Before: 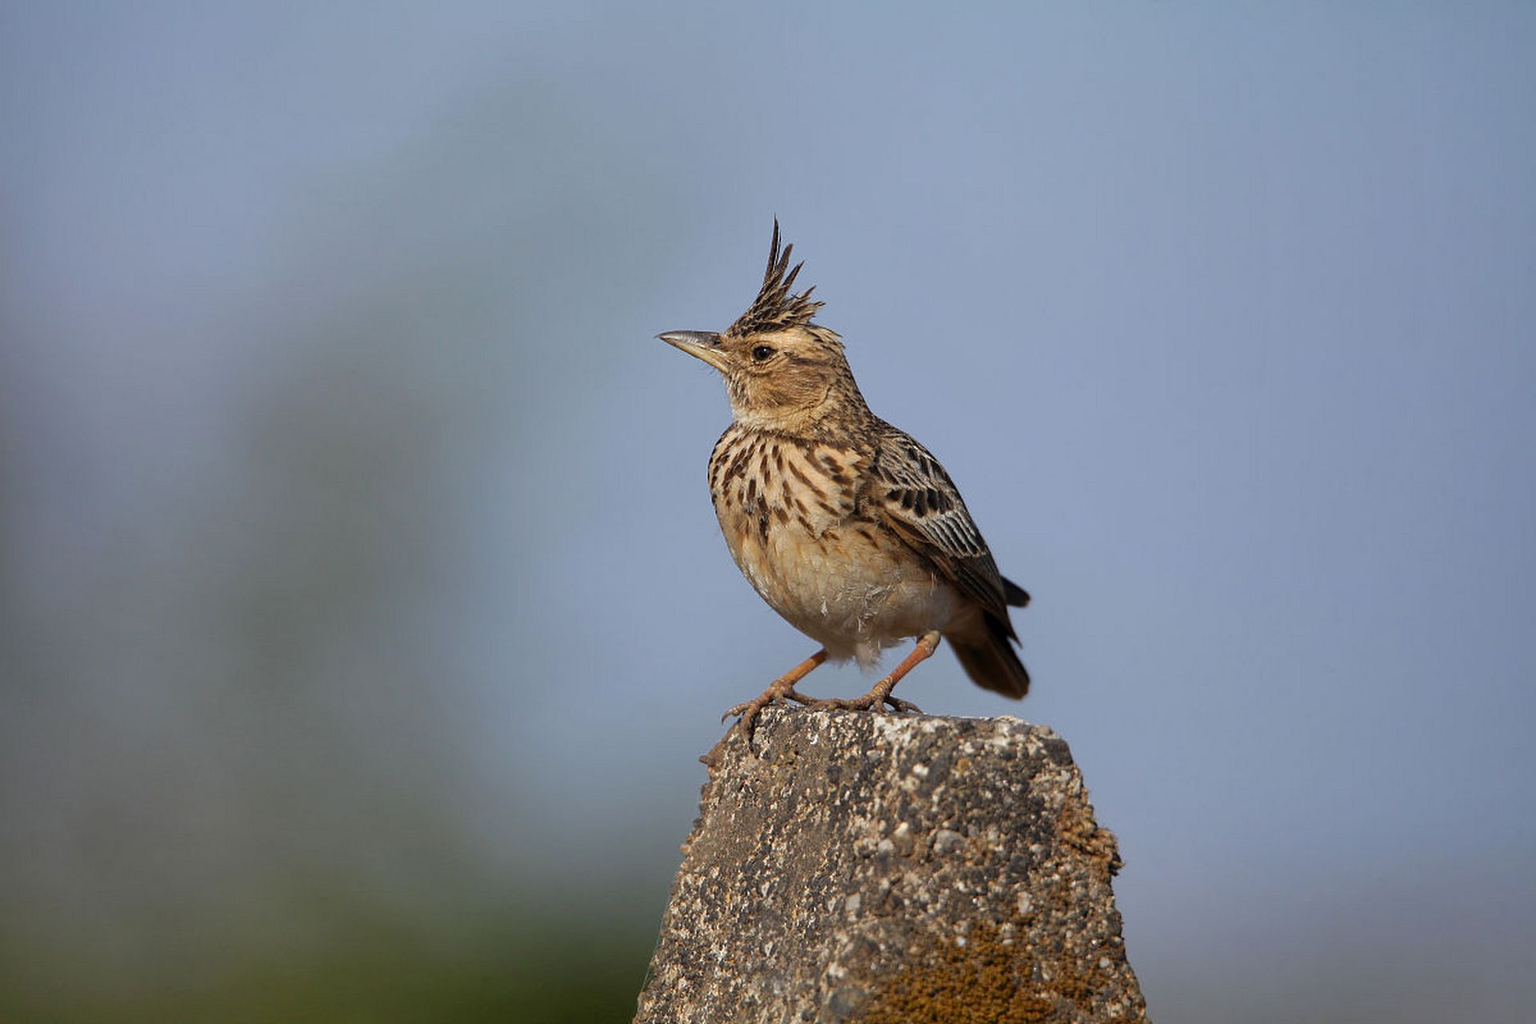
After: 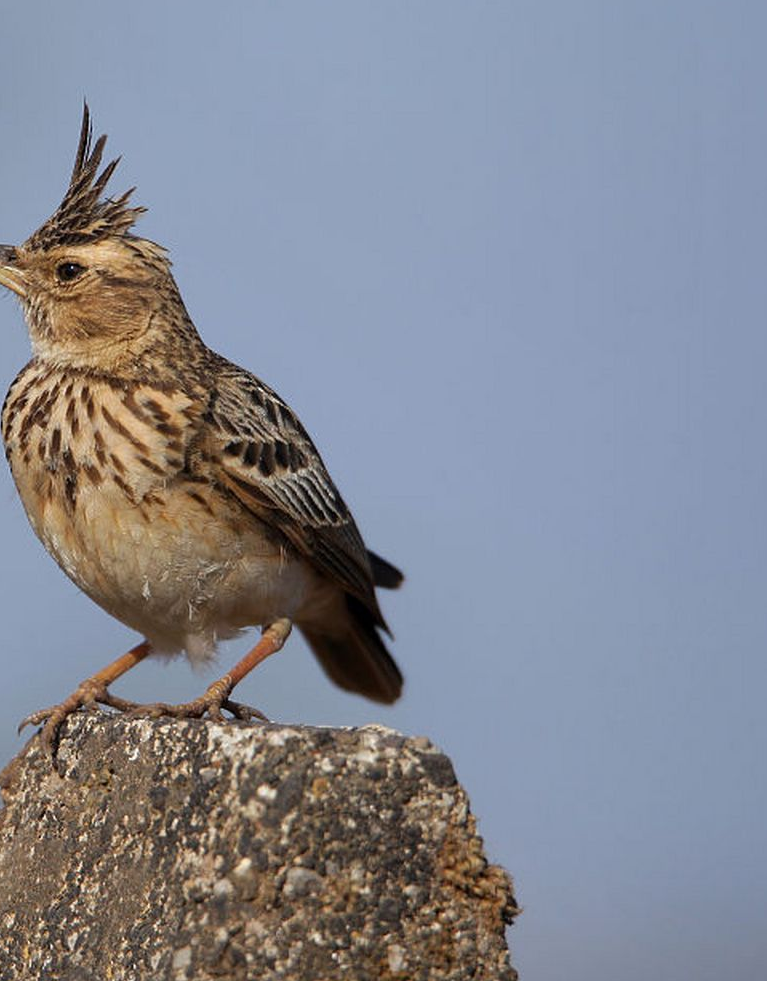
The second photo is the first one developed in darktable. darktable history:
crop: left 46.086%, top 13.331%, right 13.943%, bottom 10.025%
